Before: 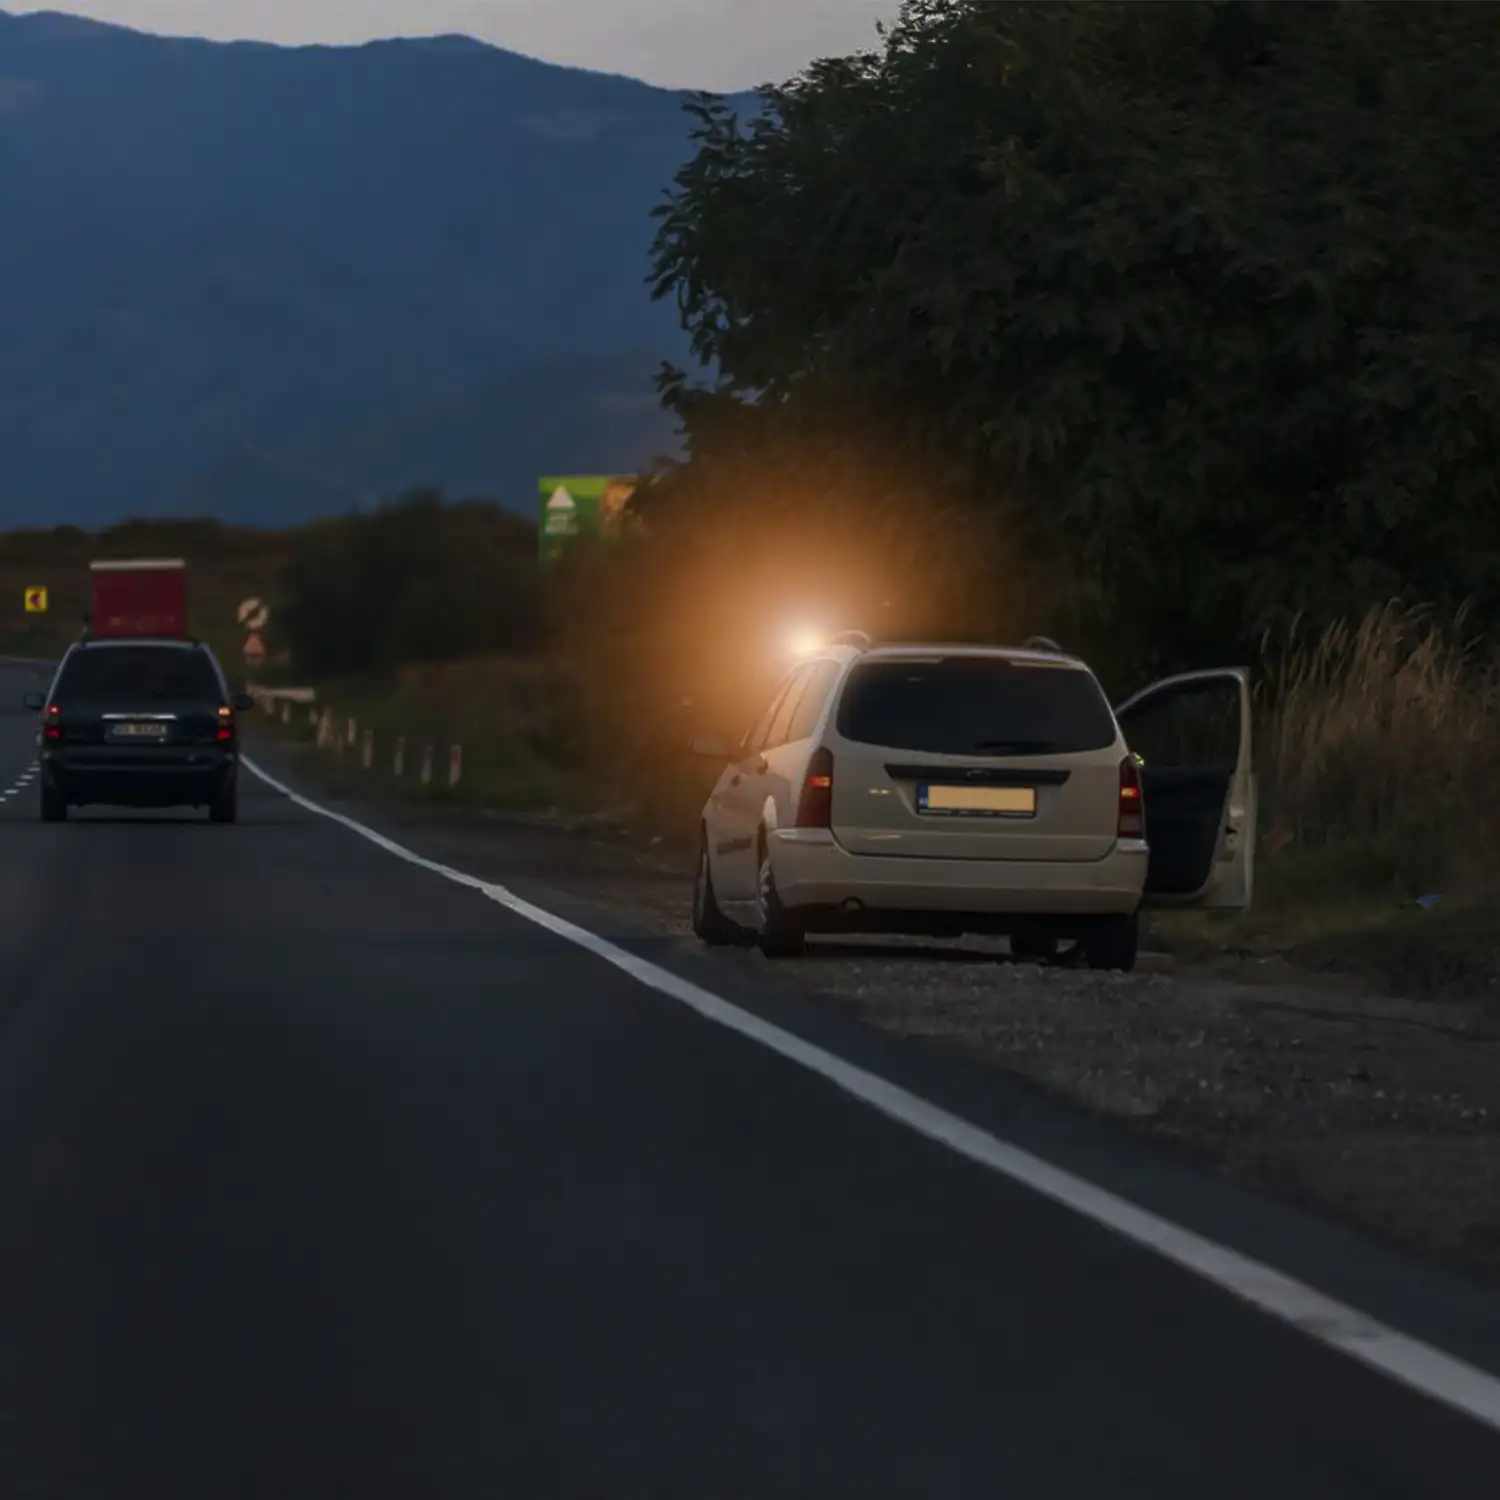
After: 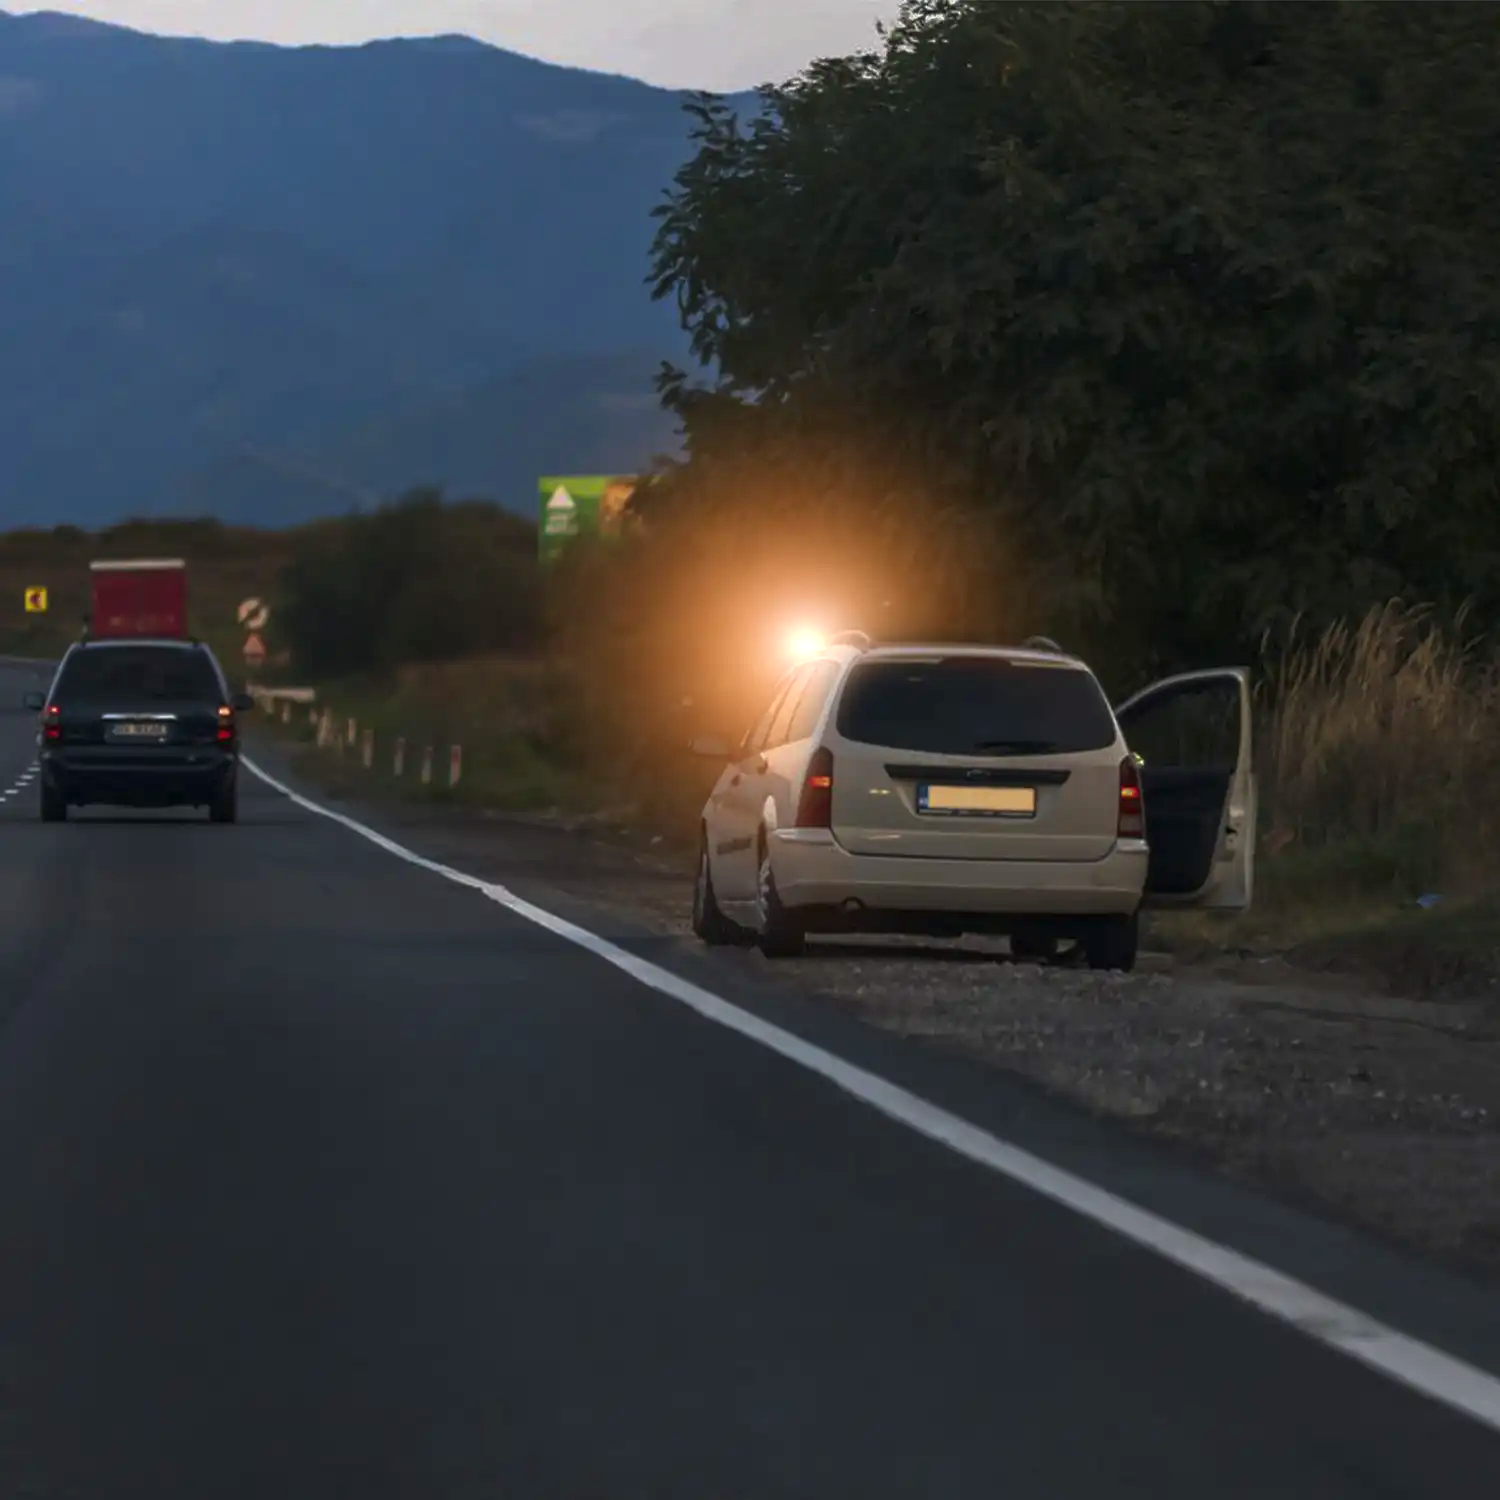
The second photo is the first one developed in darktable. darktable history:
tone equalizer: on, module defaults
exposure: black level correction 0, exposure 0.7 EV, compensate exposure bias true, compensate highlight preservation false
